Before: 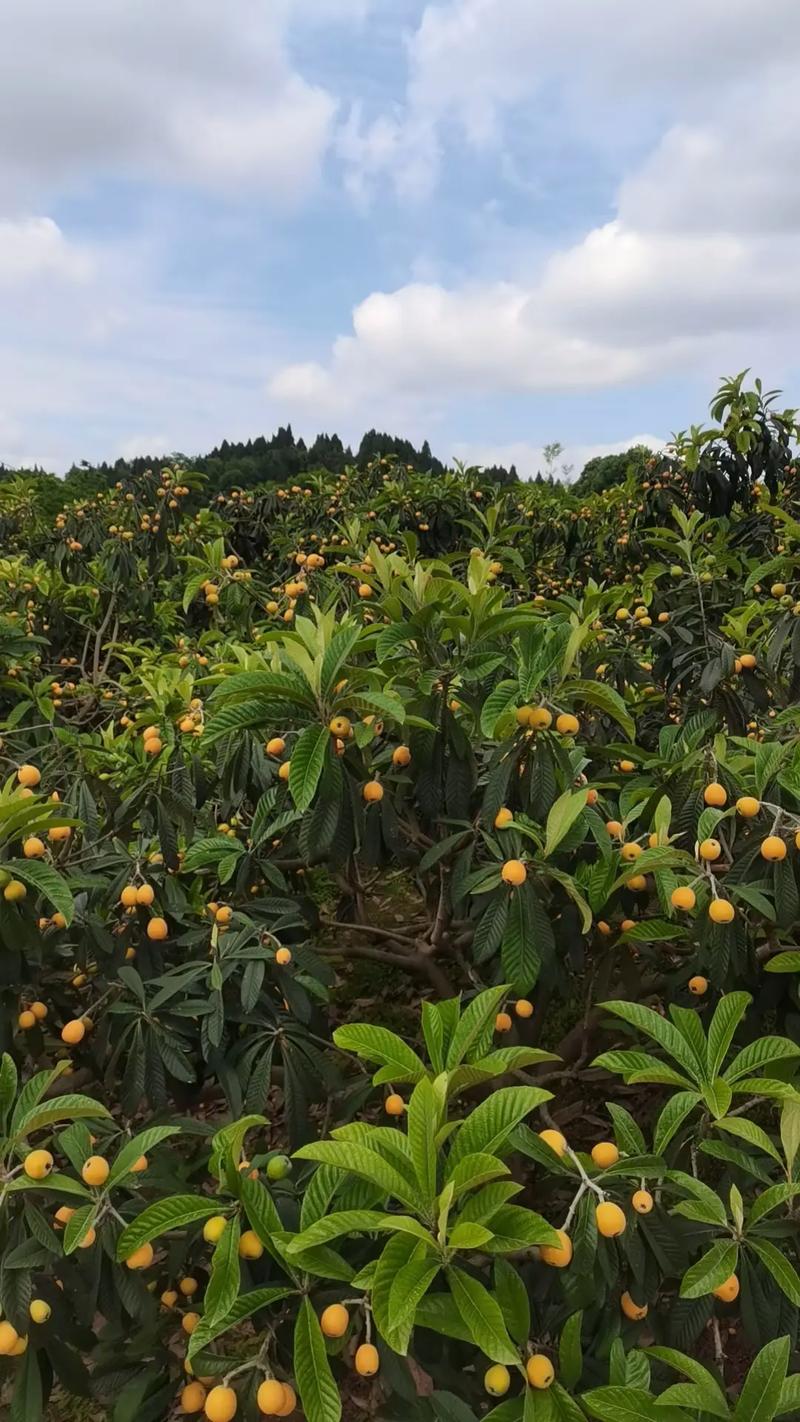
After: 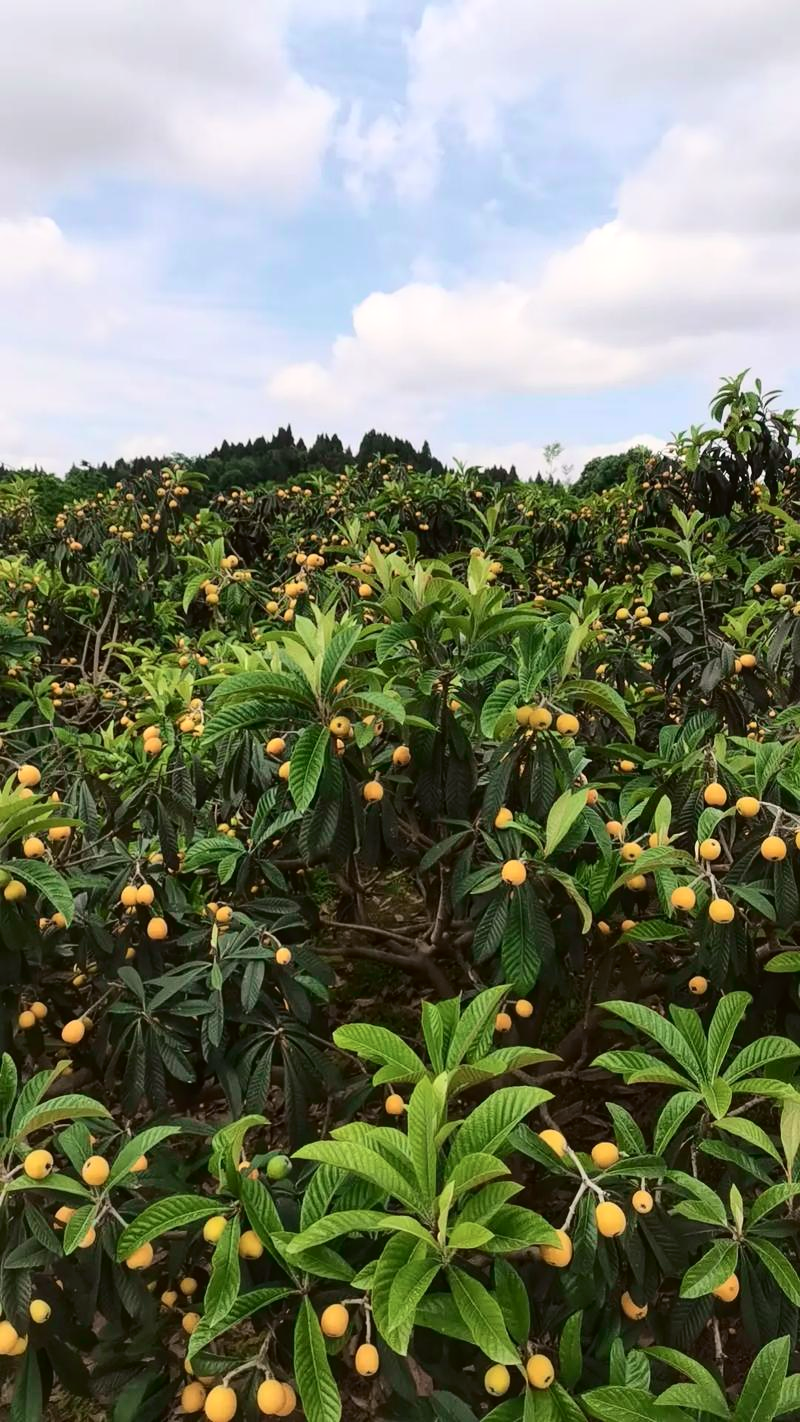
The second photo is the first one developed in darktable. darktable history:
local contrast: highlights 100%, shadows 100%, detail 120%, midtone range 0.2
tone curve: curves: ch0 [(0, 0.023) (0.1, 0.084) (0.184, 0.168) (0.45, 0.54) (0.57, 0.683) (0.722, 0.825) (0.877, 0.948) (1, 1)]; ch1 [(0, 0) (0.414, 0.395) (0.453, 0.437) (0.502, 0.509) (0.521, 0.519) (0.573, 0.568) (0.618, 0.61) (0.654, 0.642) (1, 1)]; ch2 [(0, 0) (0.421, 0.43) (0.45, 0.463) (0.492, 0.504) (0.511, 0.519) (0.557, 0.557) (0.602, 0.605) (1, 1)], color space Lab, independent channels, preserve colors none
